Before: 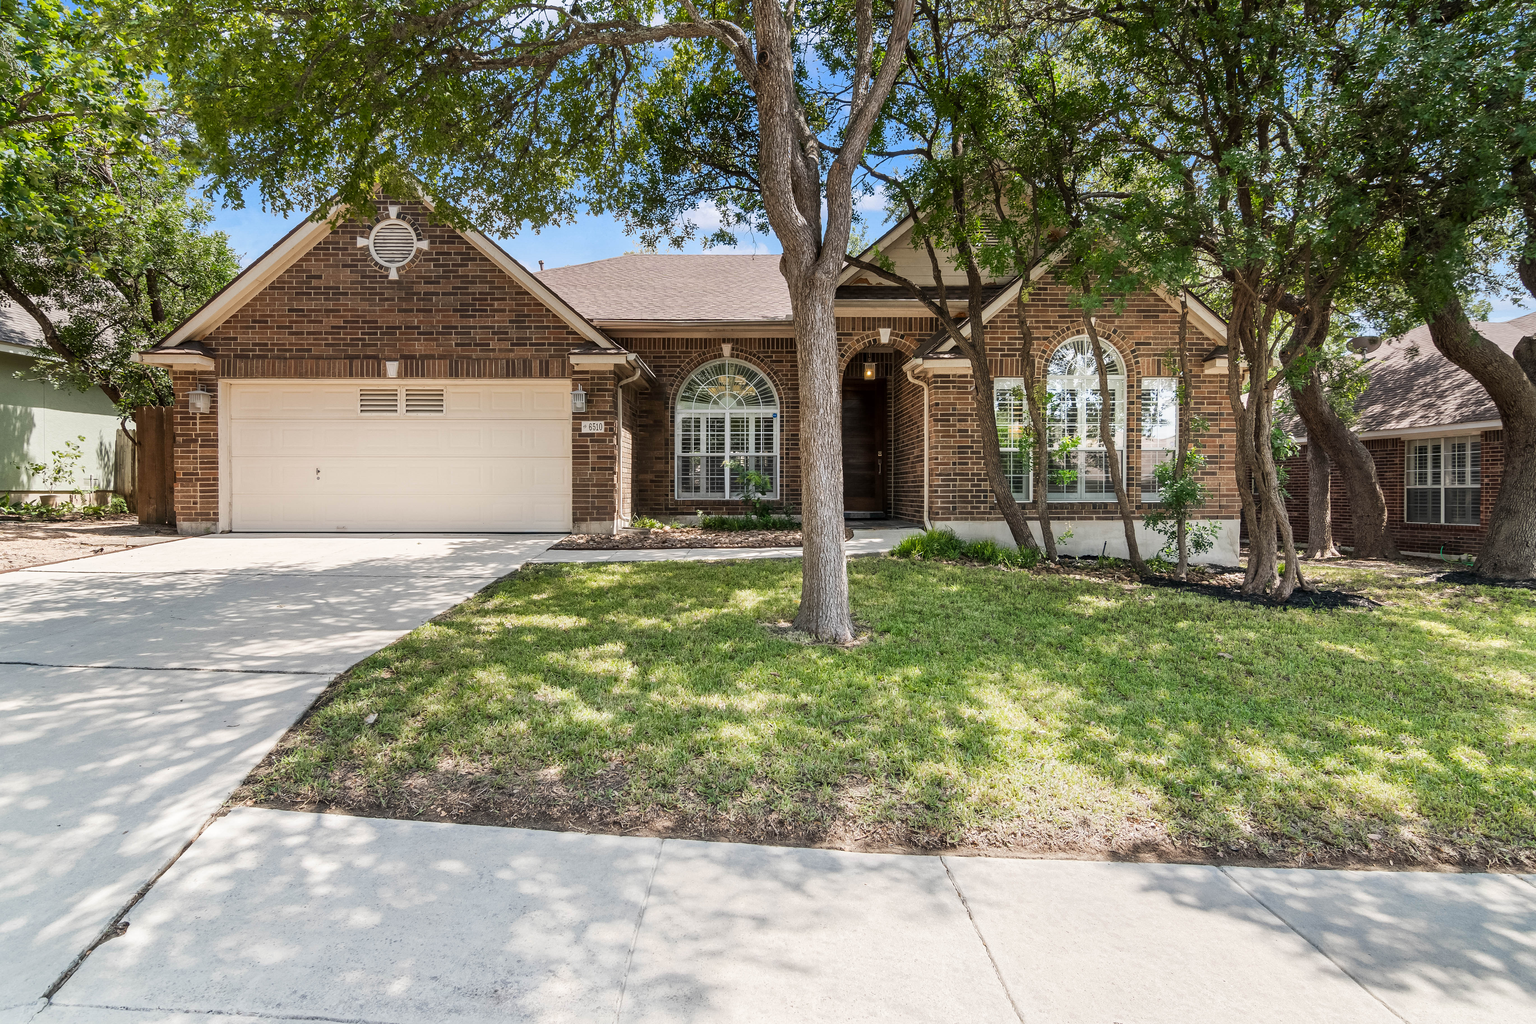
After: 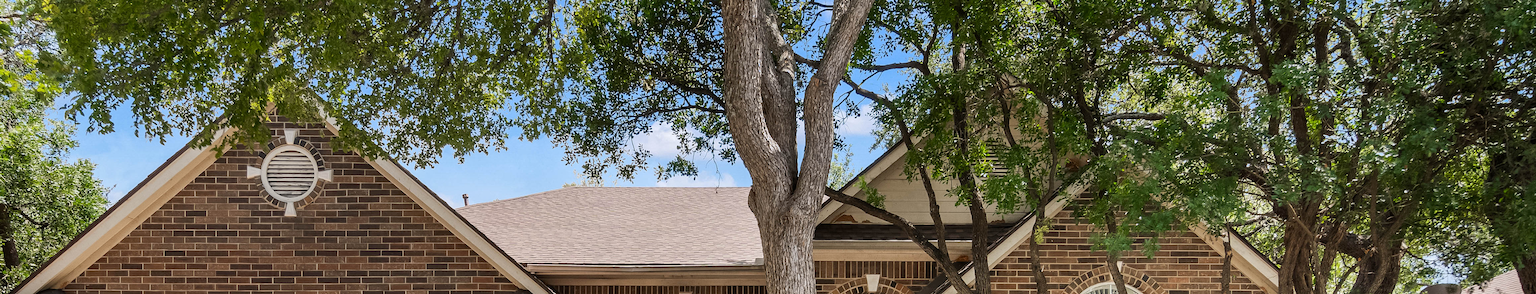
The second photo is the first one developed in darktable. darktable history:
crop and rotate: left 9.7%, top 9.497%, right 5.936%, bottom 66.256%
